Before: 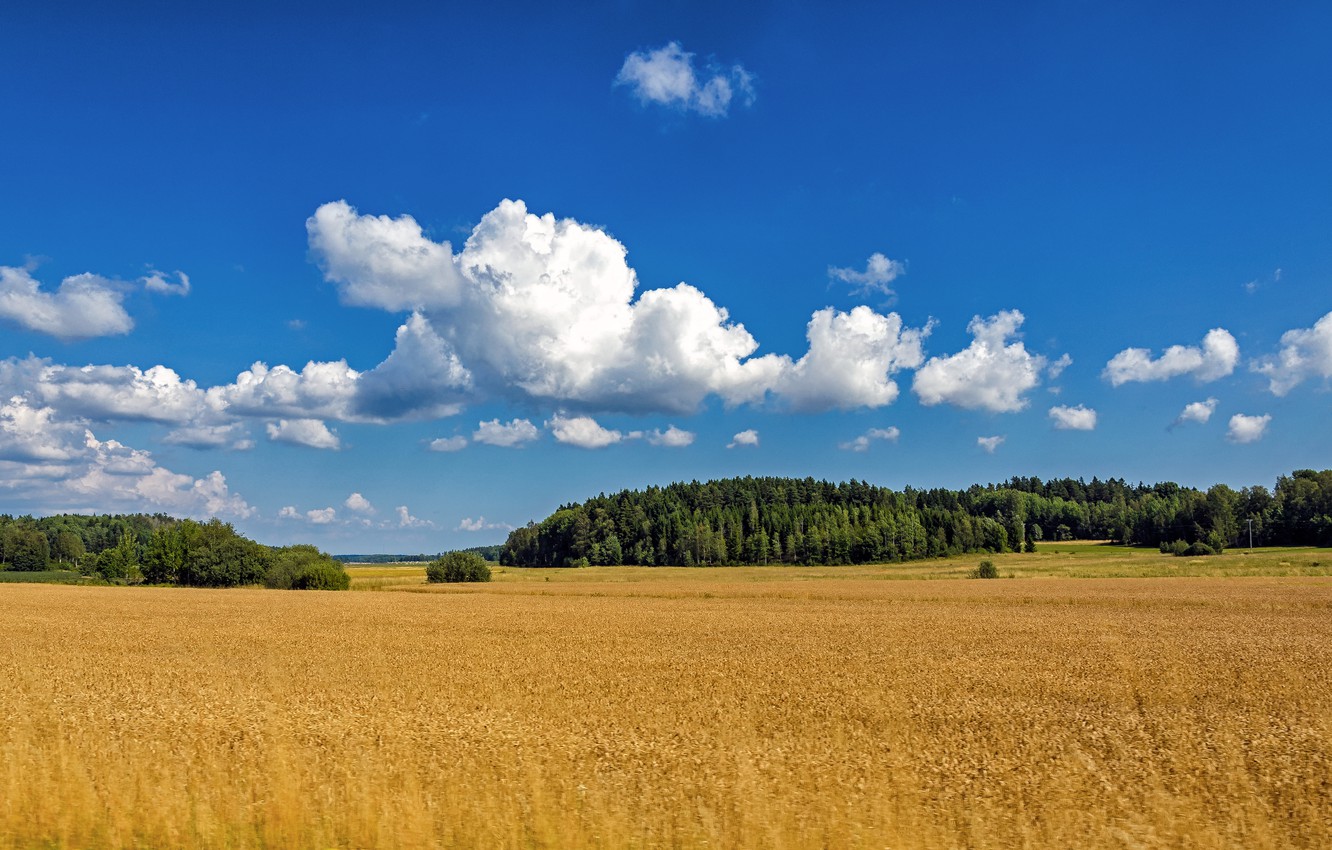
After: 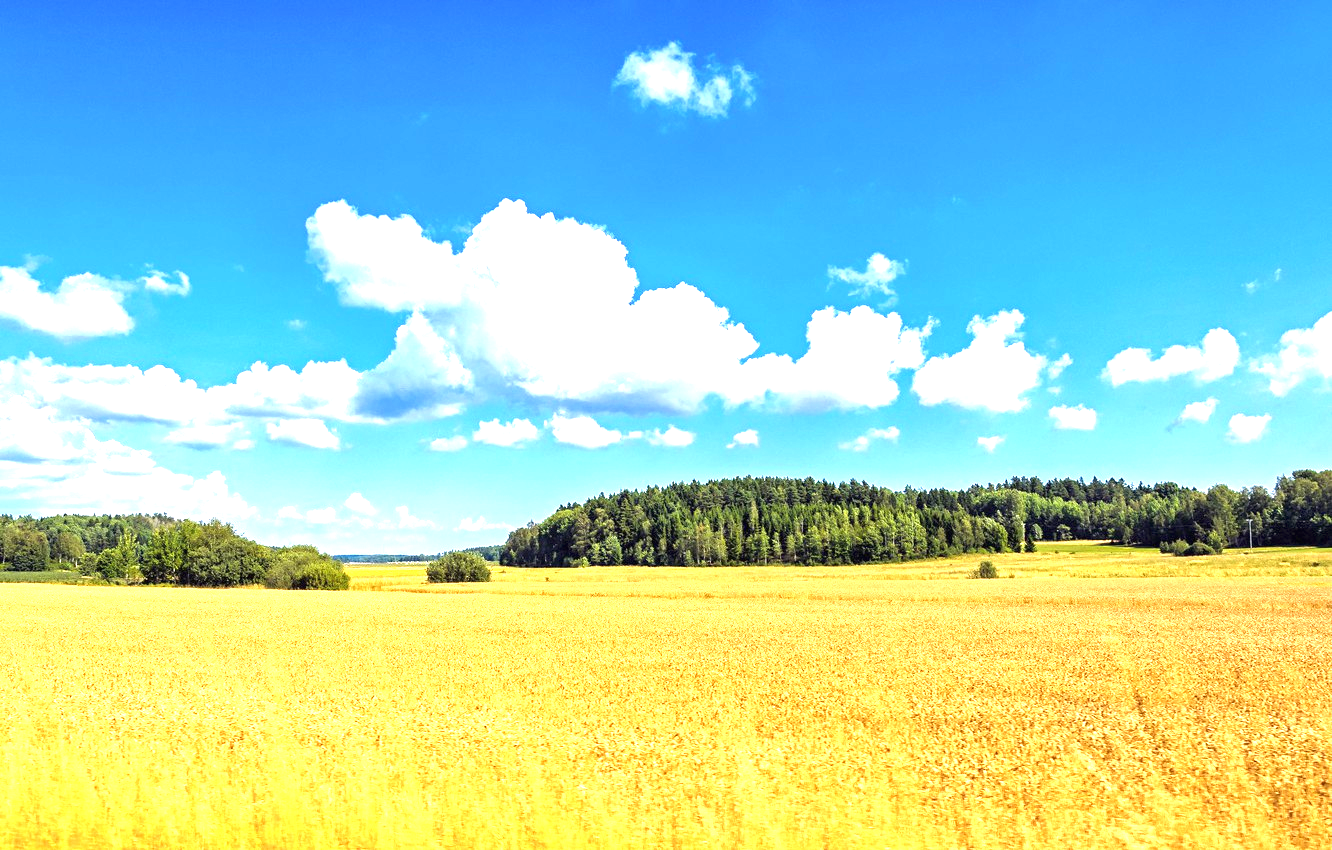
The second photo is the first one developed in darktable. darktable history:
exposure: black level correction 0, exposure 1.916 EV, compensate highlight preservation false
